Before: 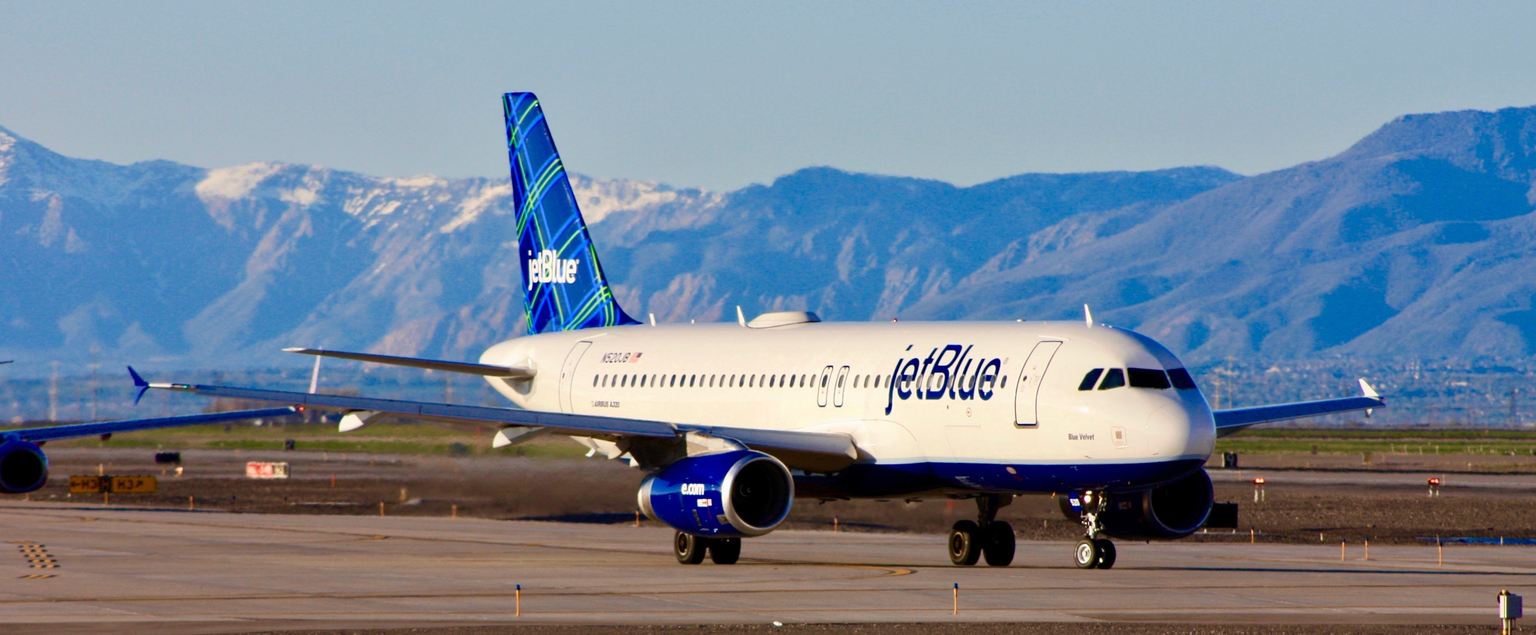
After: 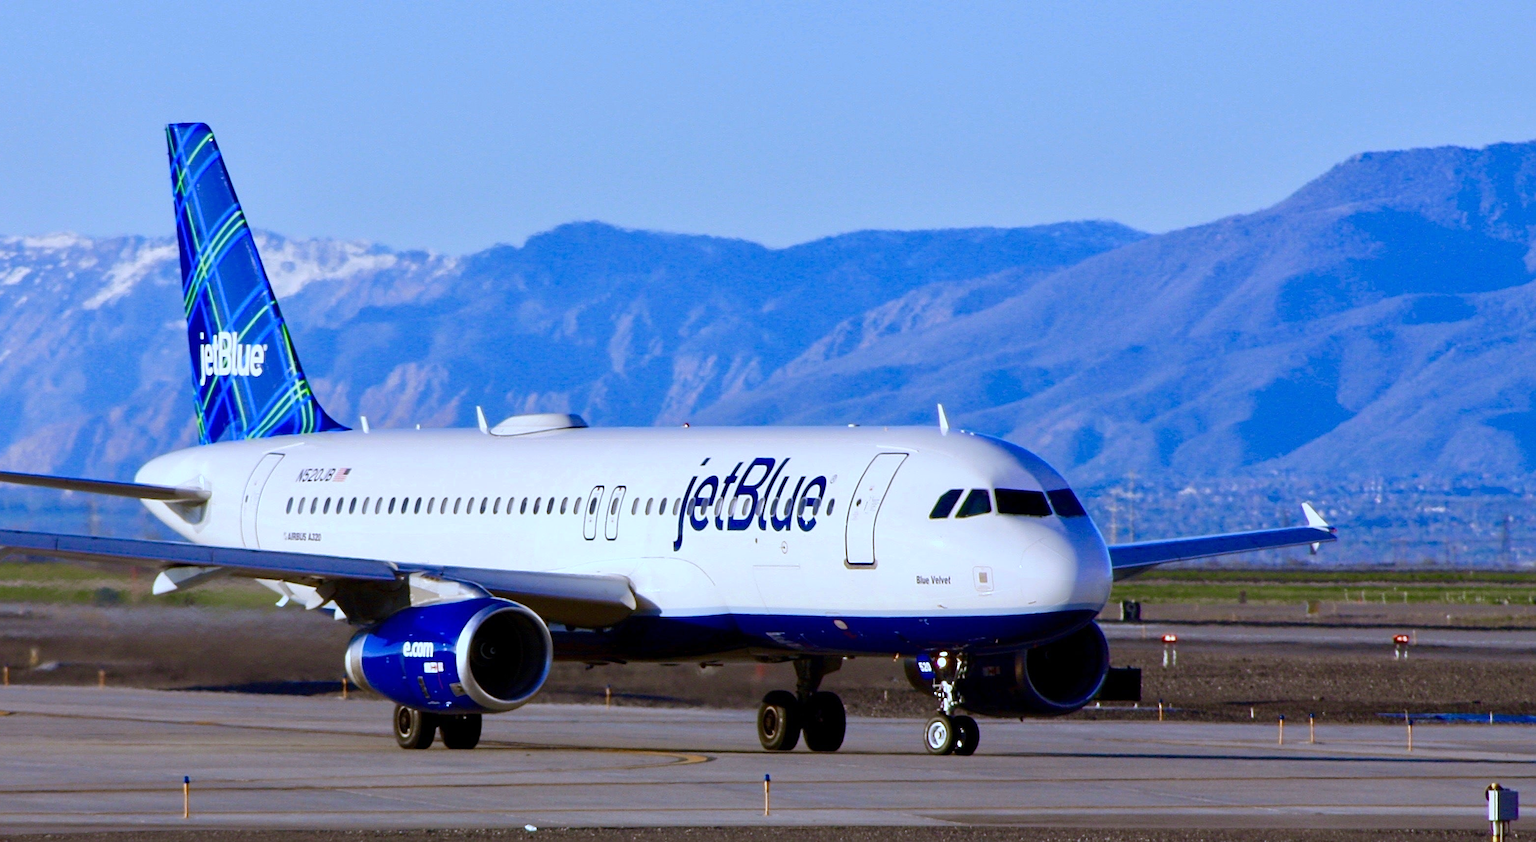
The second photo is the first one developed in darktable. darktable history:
sharpen: on, module defaults
exposure: compensate highlight preservation false
crop and rotate: left 24.6%
white balance: red 0.871, blue 1.249
